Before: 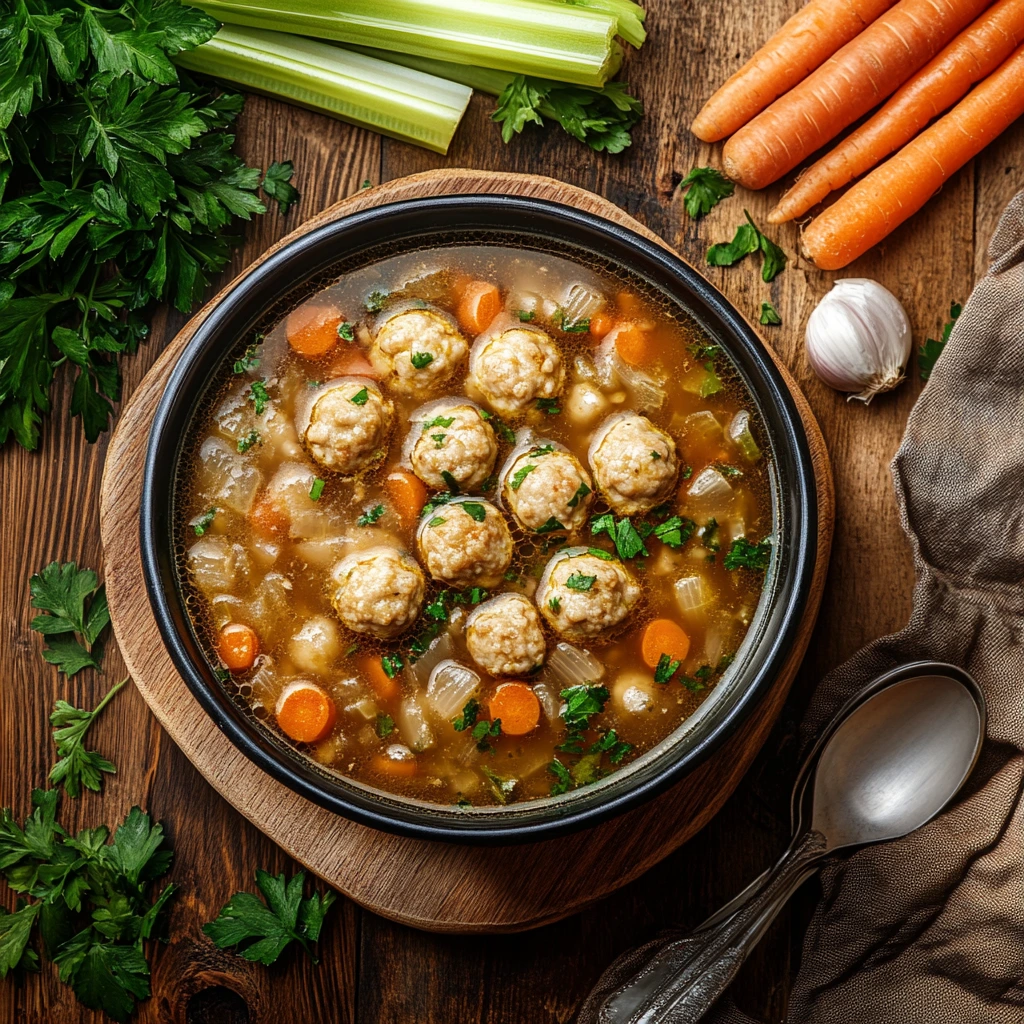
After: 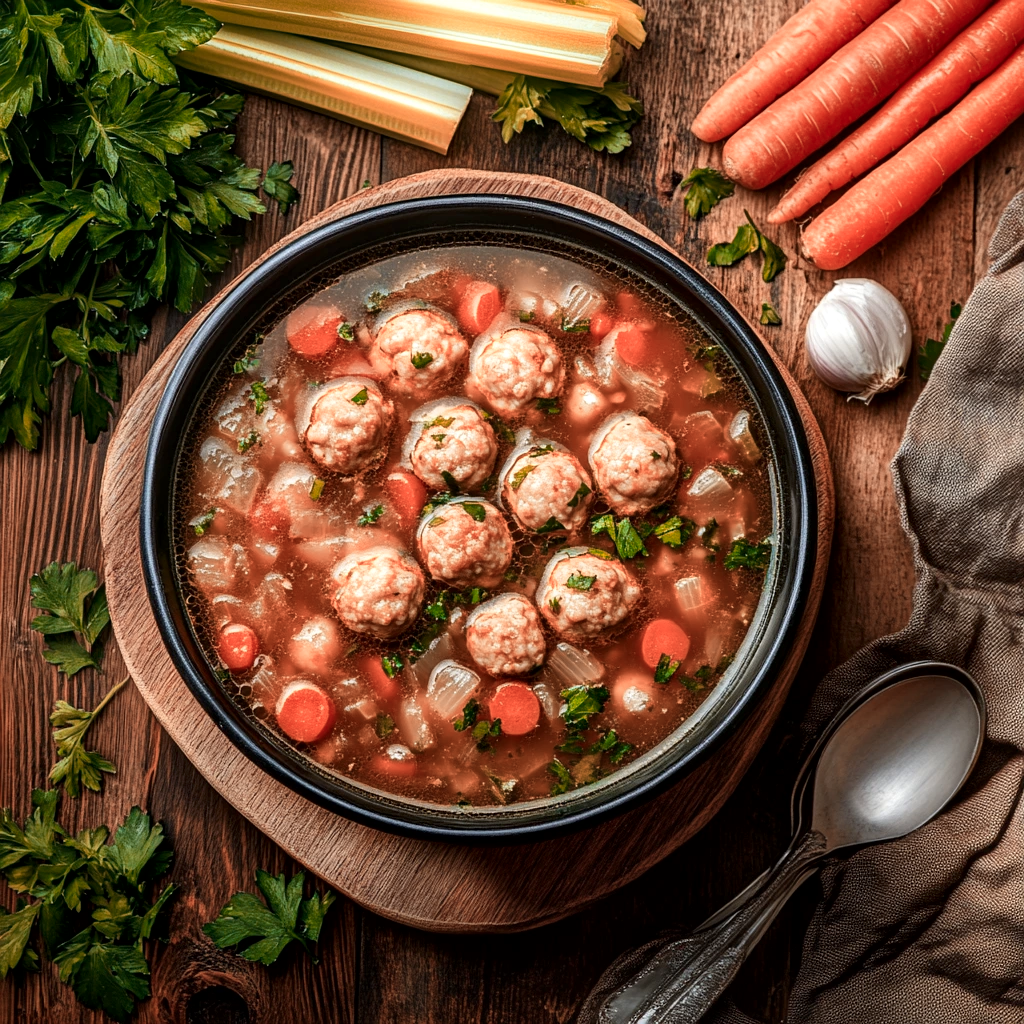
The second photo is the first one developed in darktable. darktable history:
color zones: curves: ch2 [(0, 0.5) (0.084, 0.497) (0.323, 0.335) (0.4, 0.497) (1, 0.5)]
local contrast: mode bilateral grid, contrast 20, coarseness 51, detail 132%, midtone range 0.2
